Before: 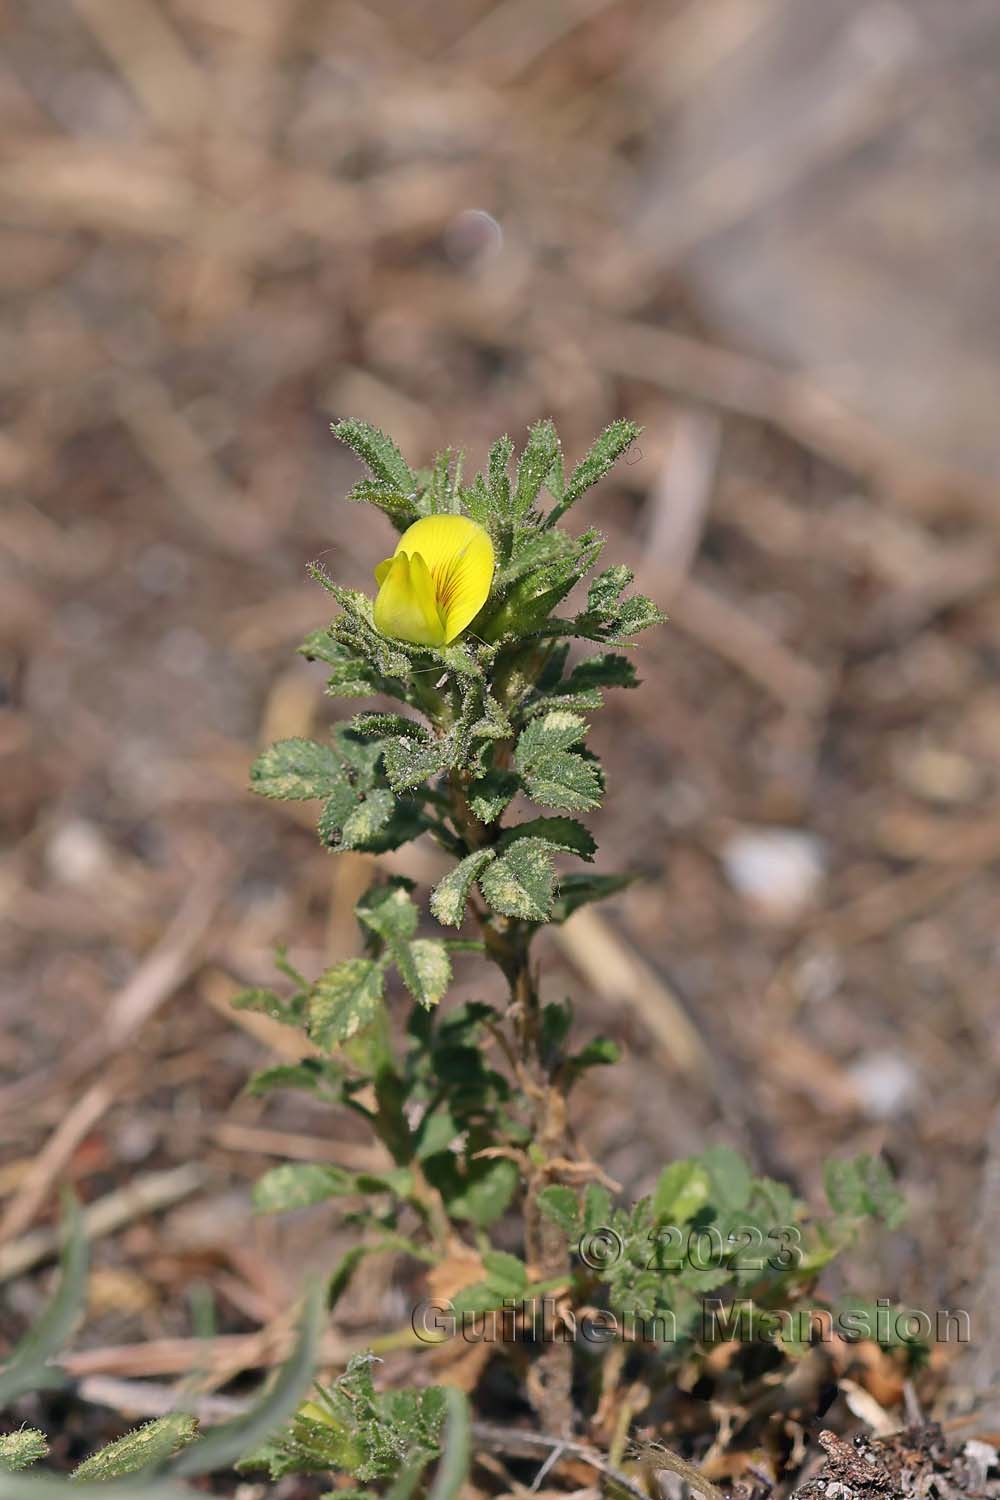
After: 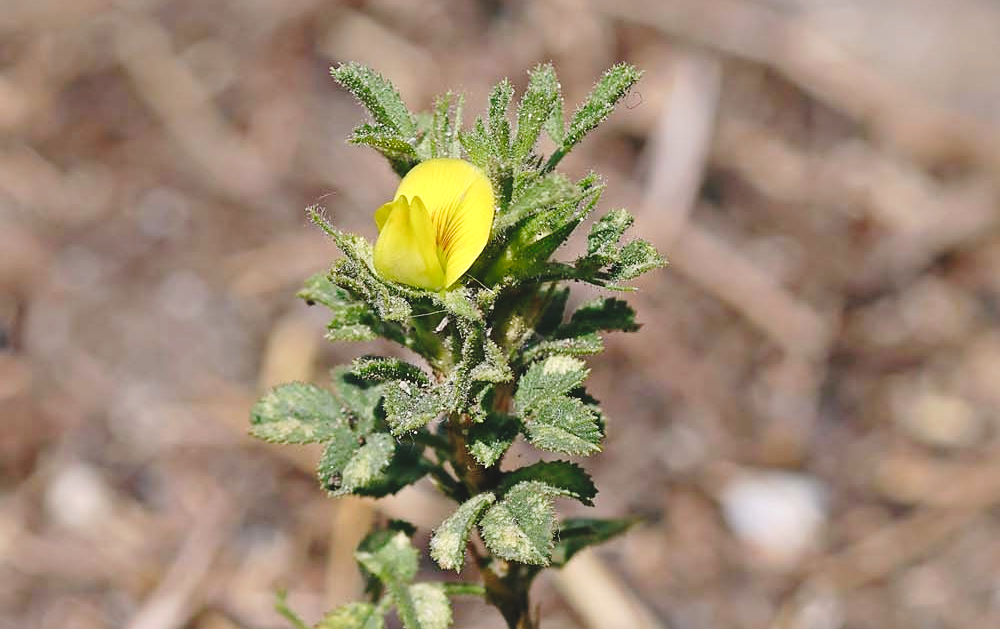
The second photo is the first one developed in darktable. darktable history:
color correction: highlights b* 0.022, saturation 0.994
exposure: black level correction 0.001, exposure 0.192 EV, compensate highlight preservation false
tone equalizer: edges refinement/feathering 500, mask exposure compensation -1.57 EV, preserve details guided filter
shadows and highlights: shadows 31.46, highlights -32.75, soften with gaussian
tone curve: curves: ch0 [(0, 0) (0.003, 0.074) (0.011, 0.079) (0.025, 0.083) (0.044, 0.095) (0.069, 0.097) (0.1, 0.11) (0.136, 0.131) (0.177, 0.159) (0.224, 0.209) (0.277, 0.279) (0.335, 0.367) (0.399, 0.455) (0.468, 0.538) (0.543, 0.621) (0.623, 0.699) (0.709, 0.782) (0.801, 0.848) (0.898, 0.924) (1, 1)], preserve colors none
crop and rotate: top 23.794%, bottom 34.26%
